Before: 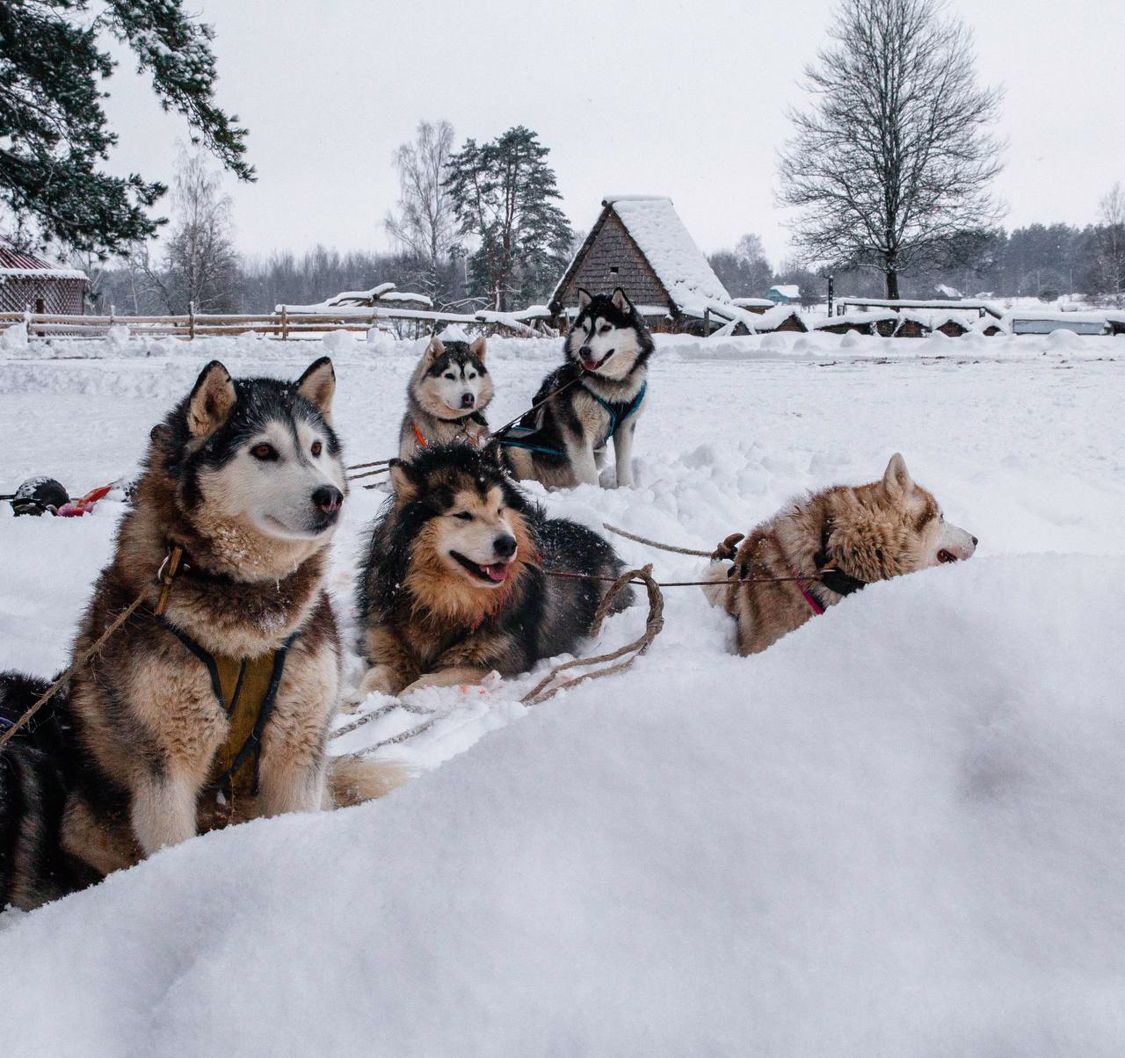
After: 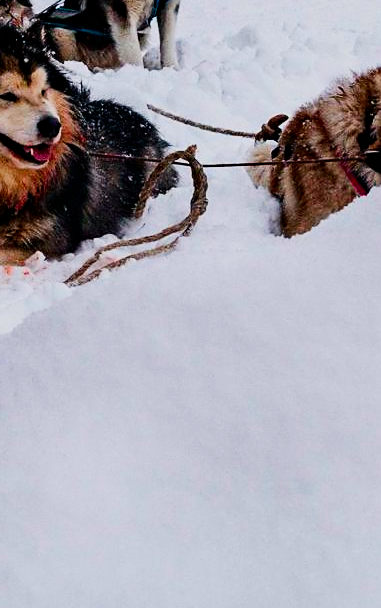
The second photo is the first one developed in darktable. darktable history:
color correction: highlights b* 0.024, saturation 0.822
contrast brightness saturation: contrast 0.264, brightness 0.018, saturation 0.869
crop: left 40.537%, top 39.606%, right 25.569%, bottom 2.852%
haze removal: strength 0.294, distance 0.248, compatibility mode true, adaptive false
tone equalizer: on, module defaults
sharpen: radius 1.886, amount 0.392, threshold 1.287
filmic rgb: black relative exposure -7.14 EV, white relative exposure 5.38 EV, hardness 3.03
